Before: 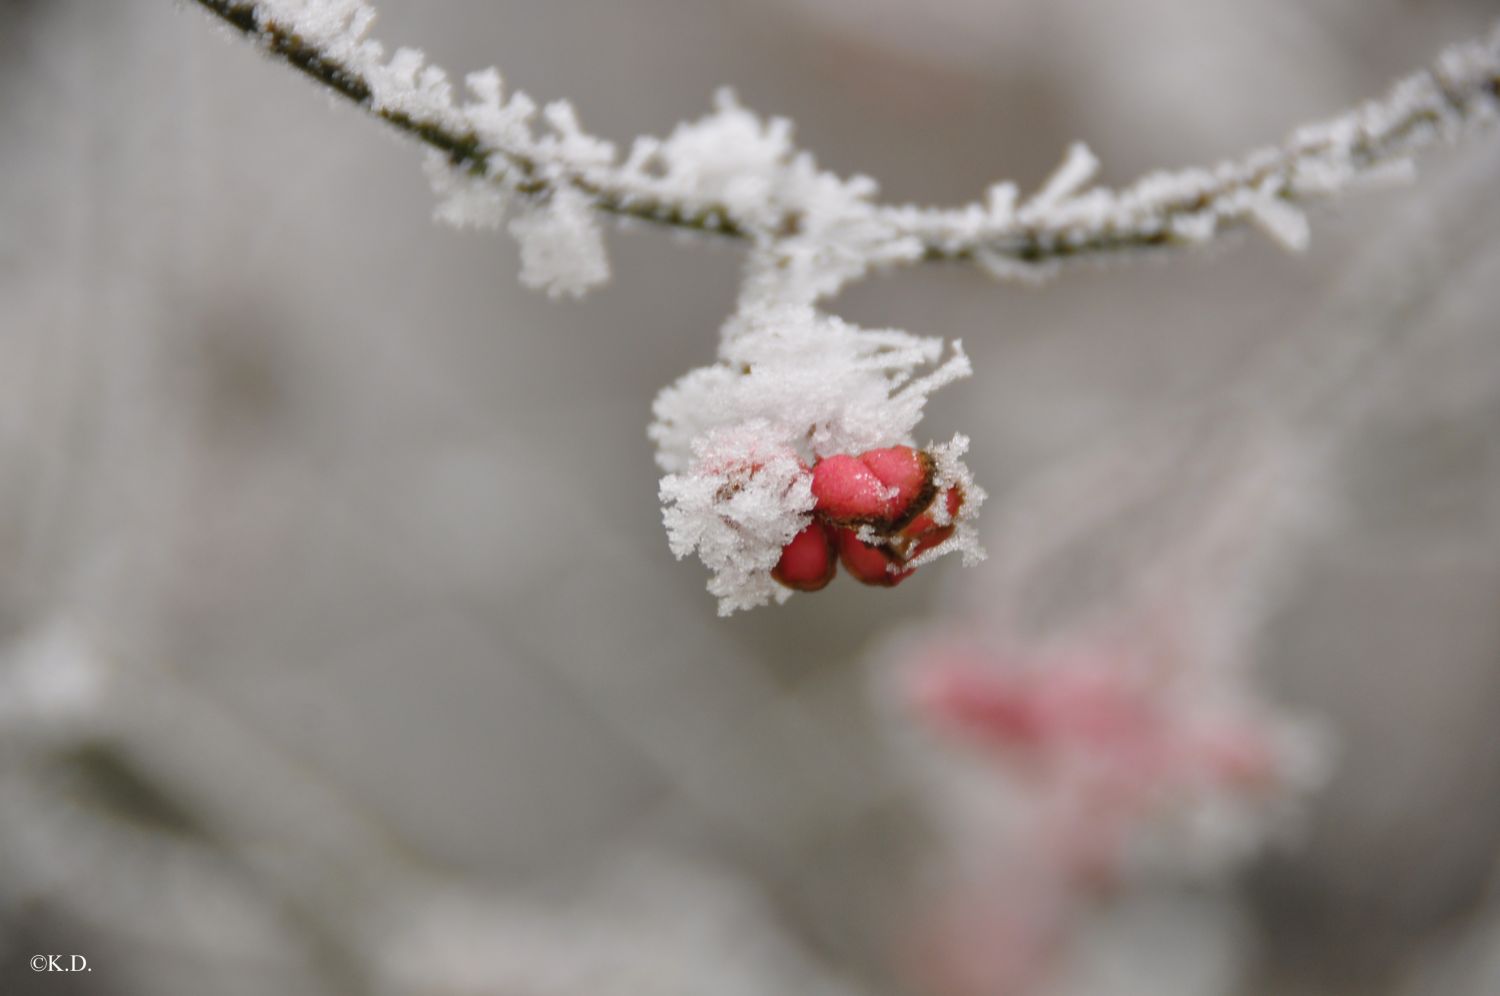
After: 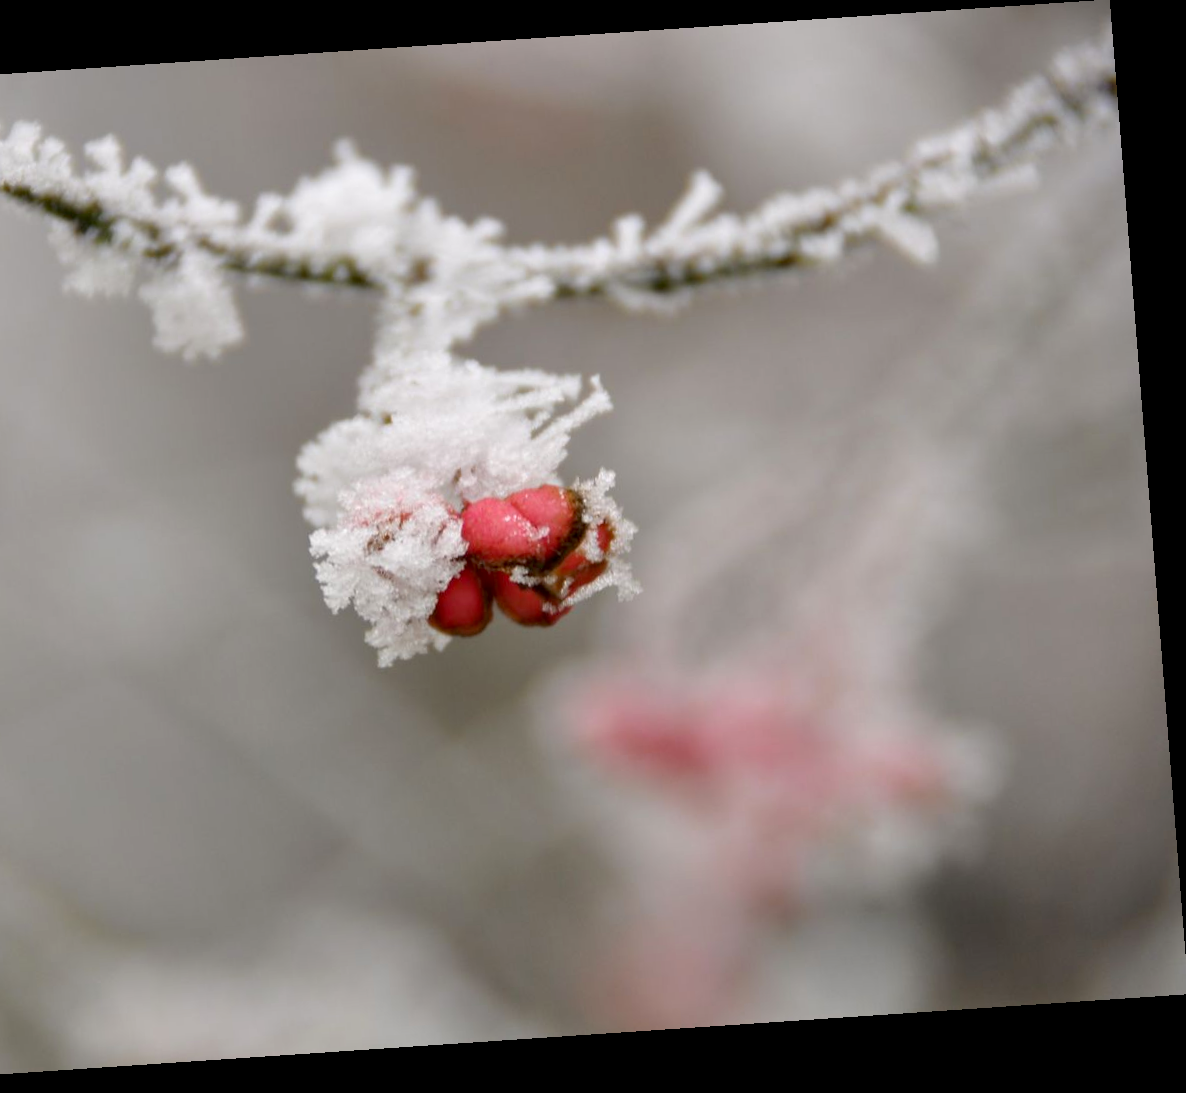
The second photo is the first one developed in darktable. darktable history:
crop and rotate: left 24.6%
rotate and perspective: rotation -4.2°, shear 0.006, automatic cropping off
exposure: black level correction 0.007, exposure 0.159 EV, compensate highlight preservation false
